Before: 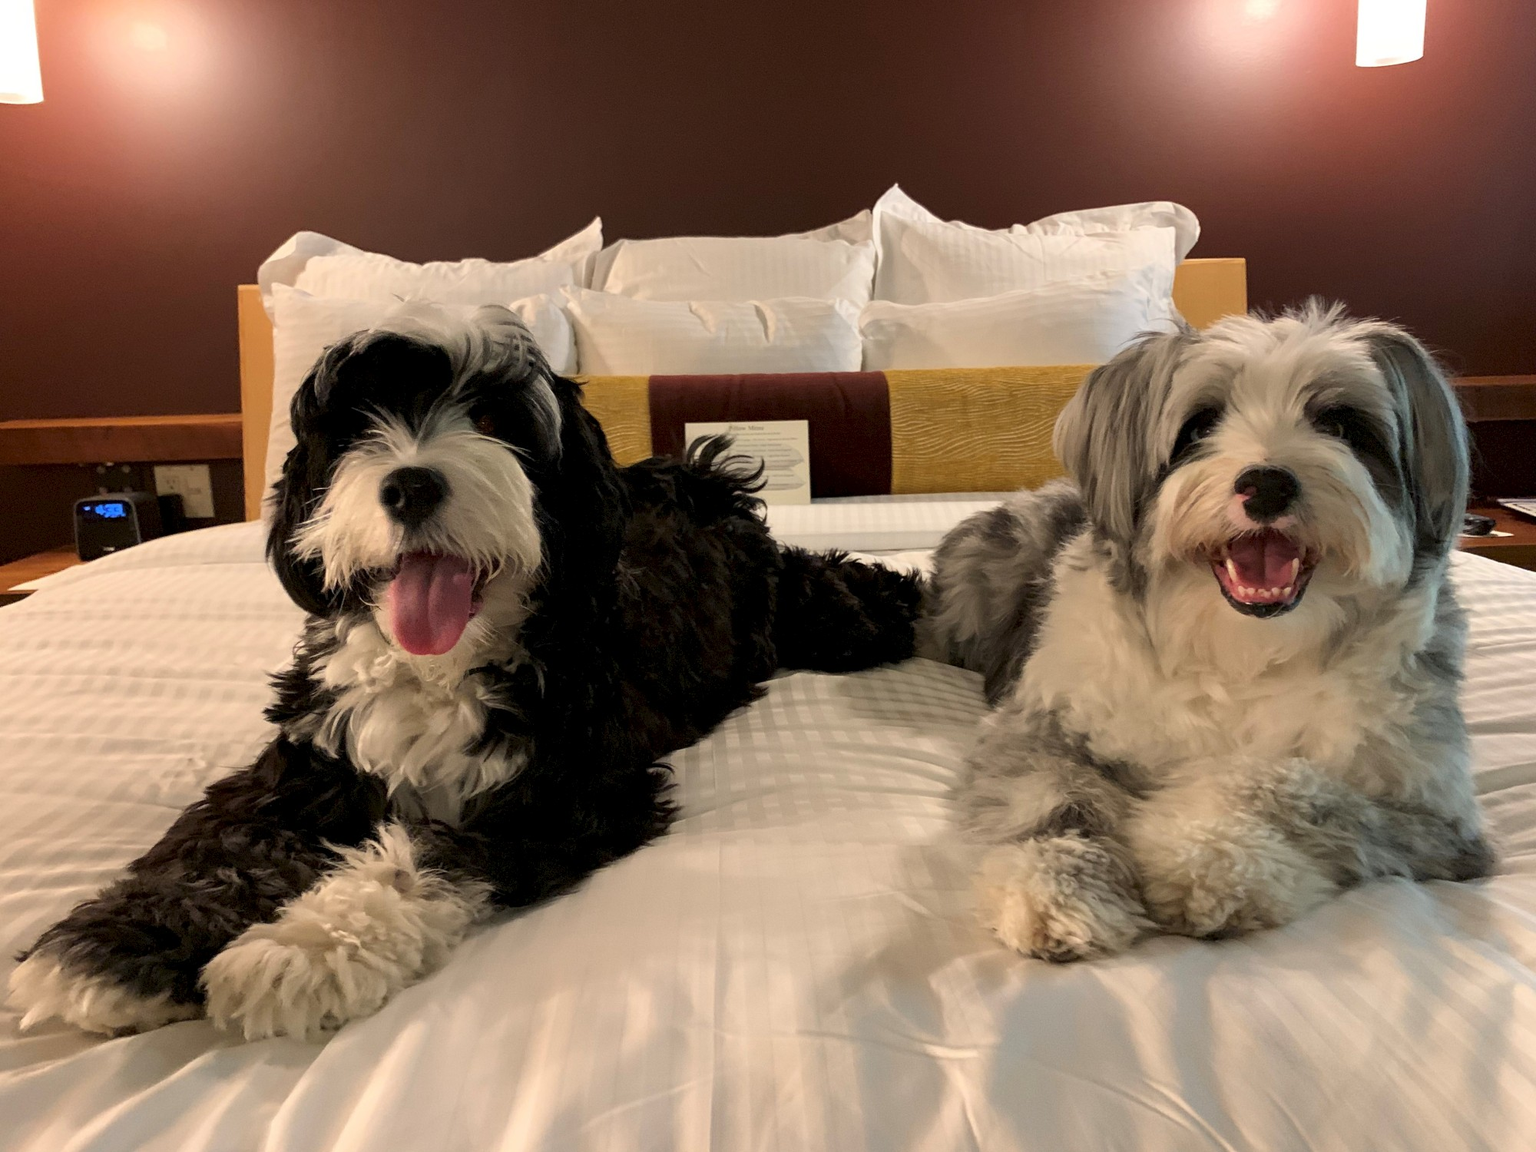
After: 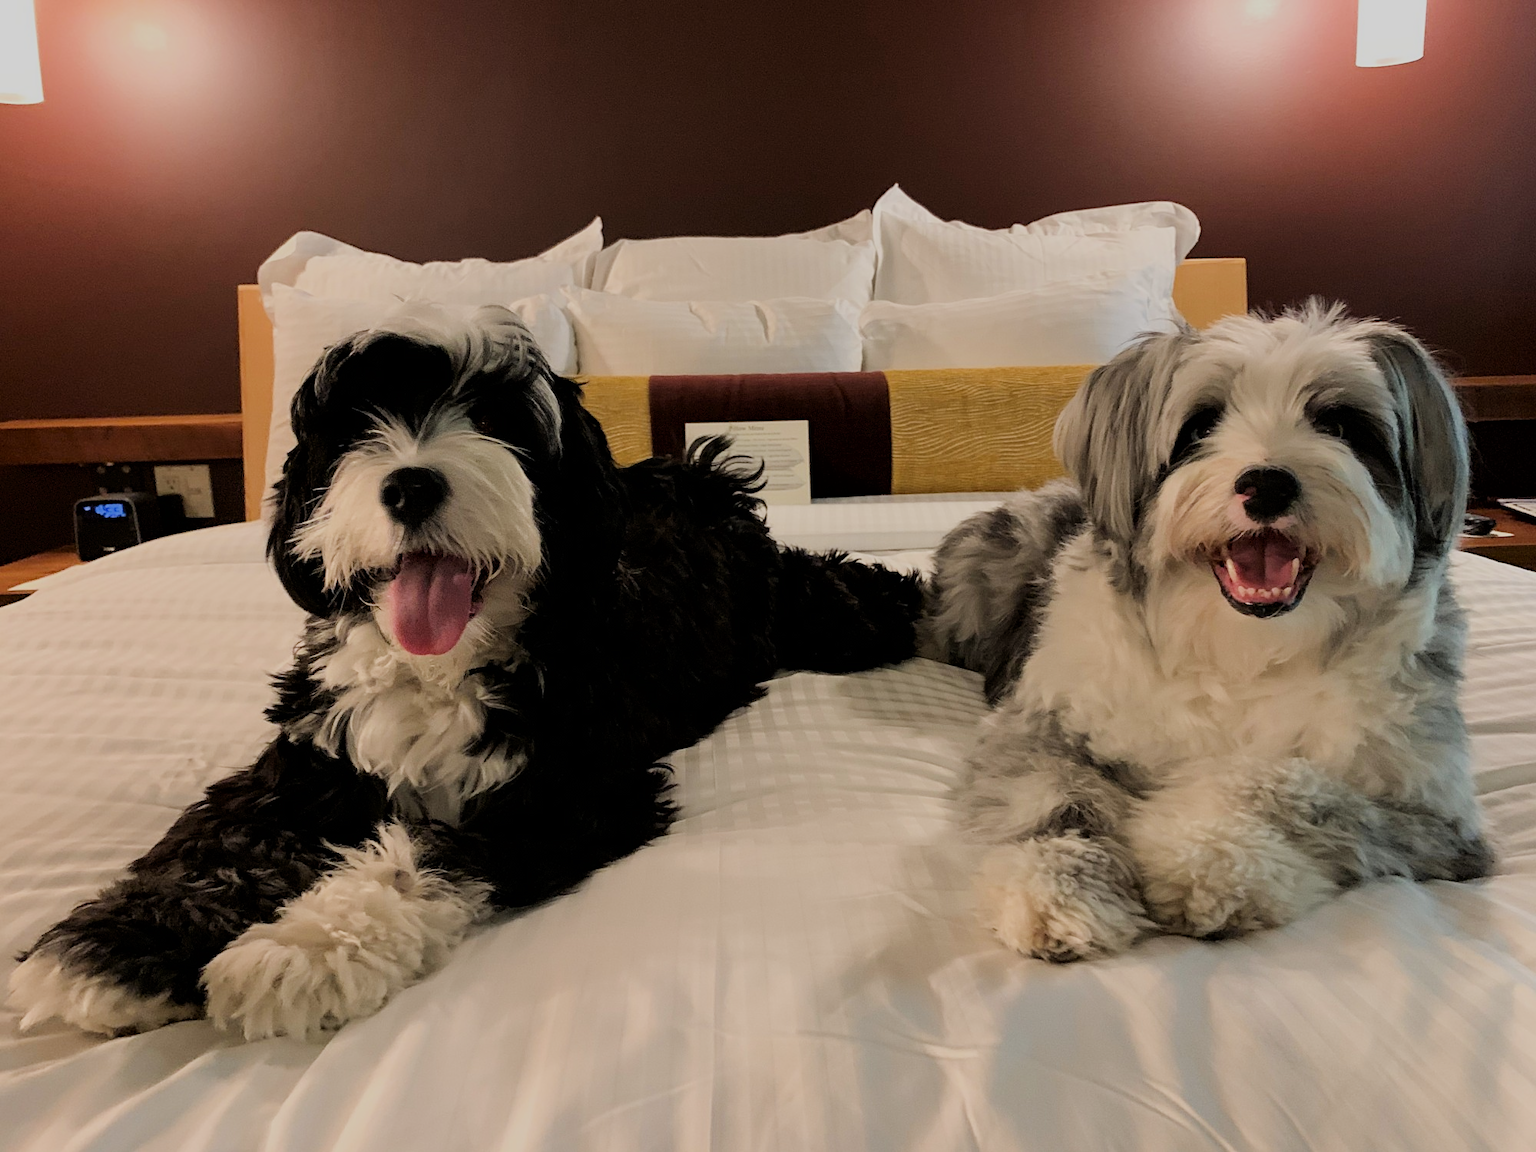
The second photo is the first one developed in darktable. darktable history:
sharpen: amount 0.202
filmic rgb: black relative exposure -8.49 EV, white relative exposure 5.54 EV, hardness 3.37, contrast 1.017
